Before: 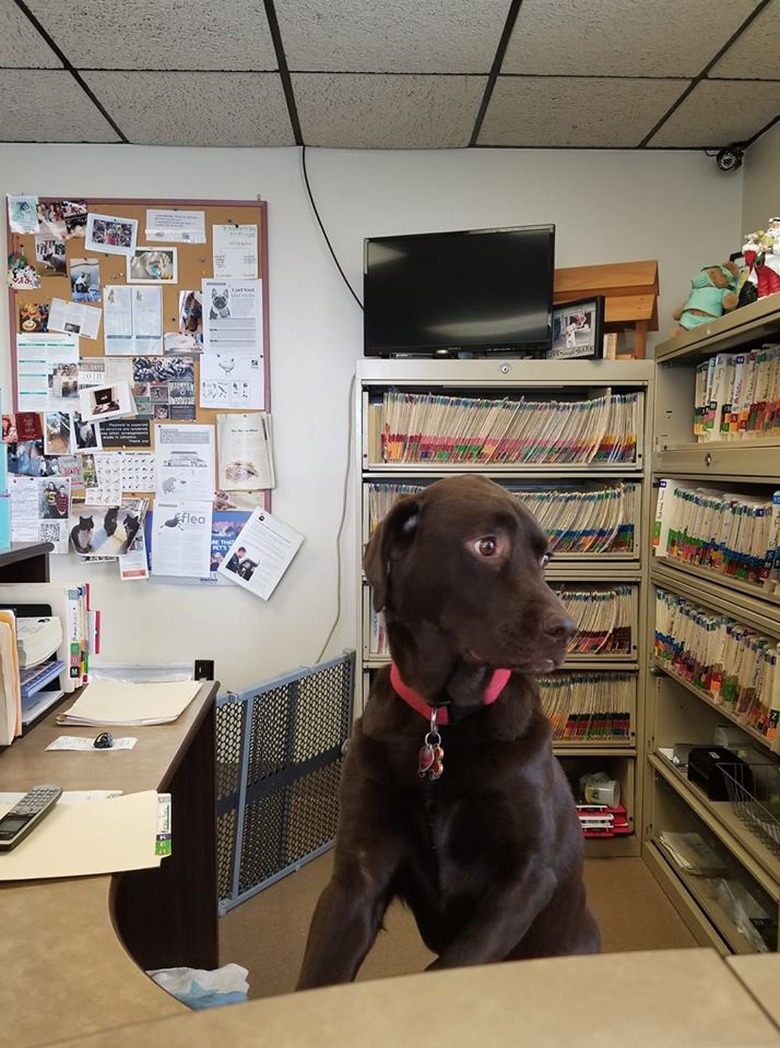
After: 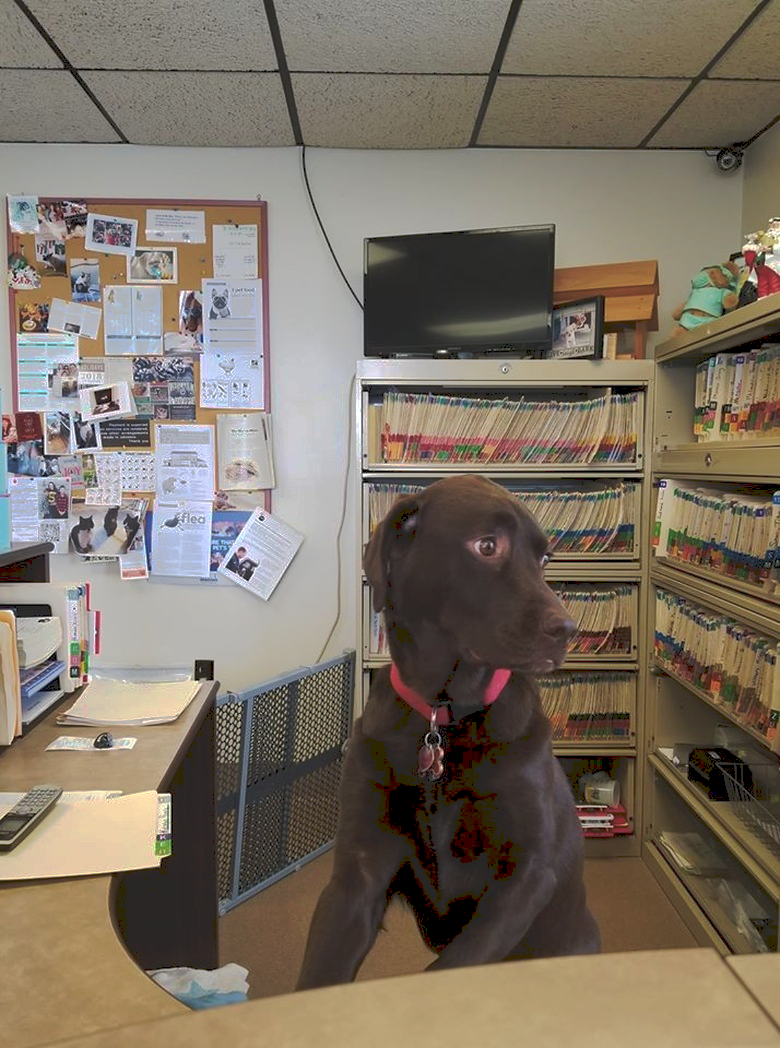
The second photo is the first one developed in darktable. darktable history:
exposure: black level correction 0.003, exposure 0.146 EV, compensate exposure bias true, compensate highlight preservation false
velvia: on, module defaults
tone curve: curves: ch0 [(0, 0) (0.003, 0.149) (0.011, 0.152) (0.025, 0.154) (0.044, 0.164) (0.069, 0.179) (0.1, 0.194) (0.136, 0.211) (0.177, 0.232) (0.224, 0.258) (0.277, 0.289) (0.335, 0.326) (0.399, 0.371) (0.468, 0.438) (0.543, 0.504) (0.623, 0.569) (0.709, 0.642) (0.801, 0.716) (0.898, 0.775) (1, 1)], preserve colors none
